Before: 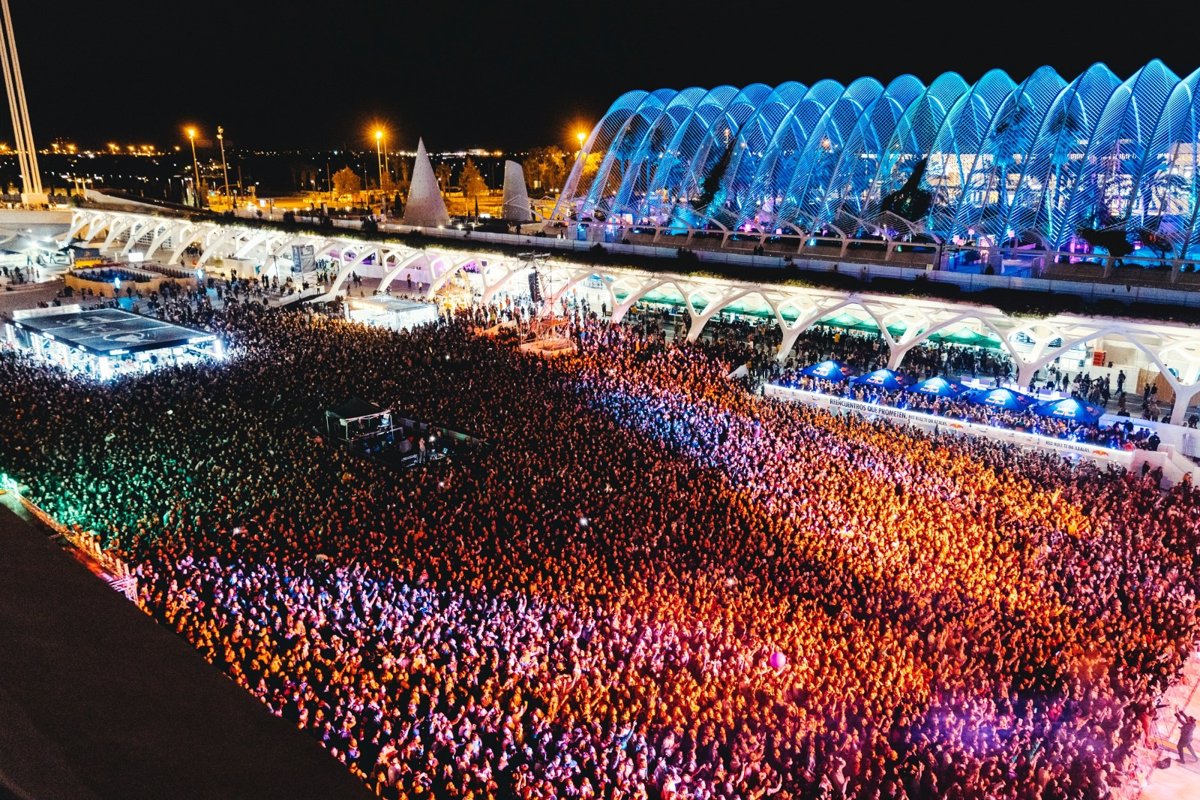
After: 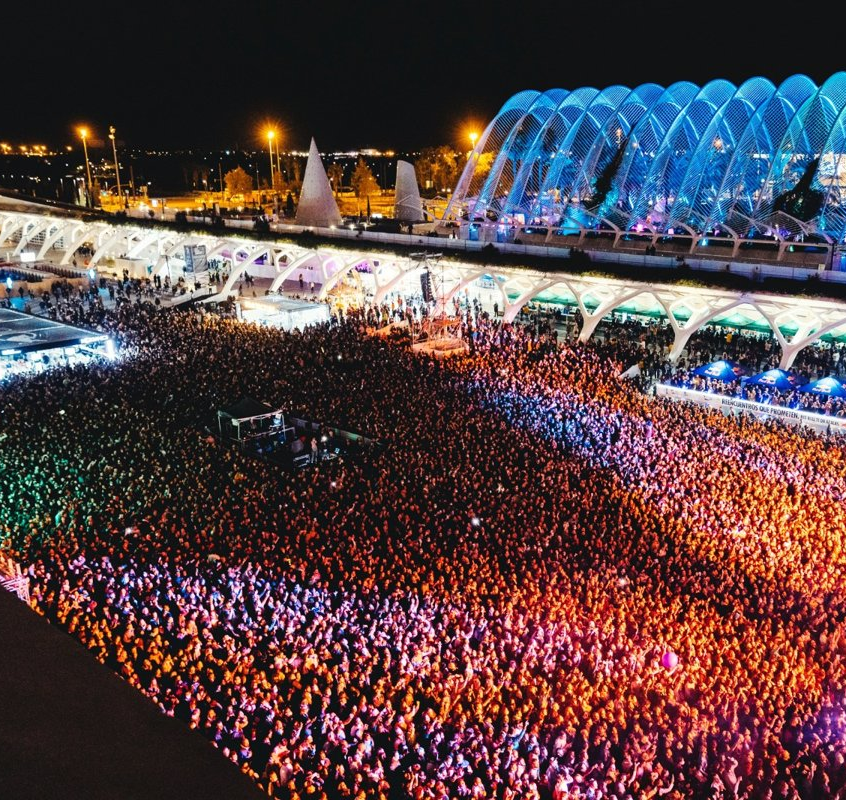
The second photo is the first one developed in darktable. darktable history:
crop and rotate: left 9.032%, right 20.388%
